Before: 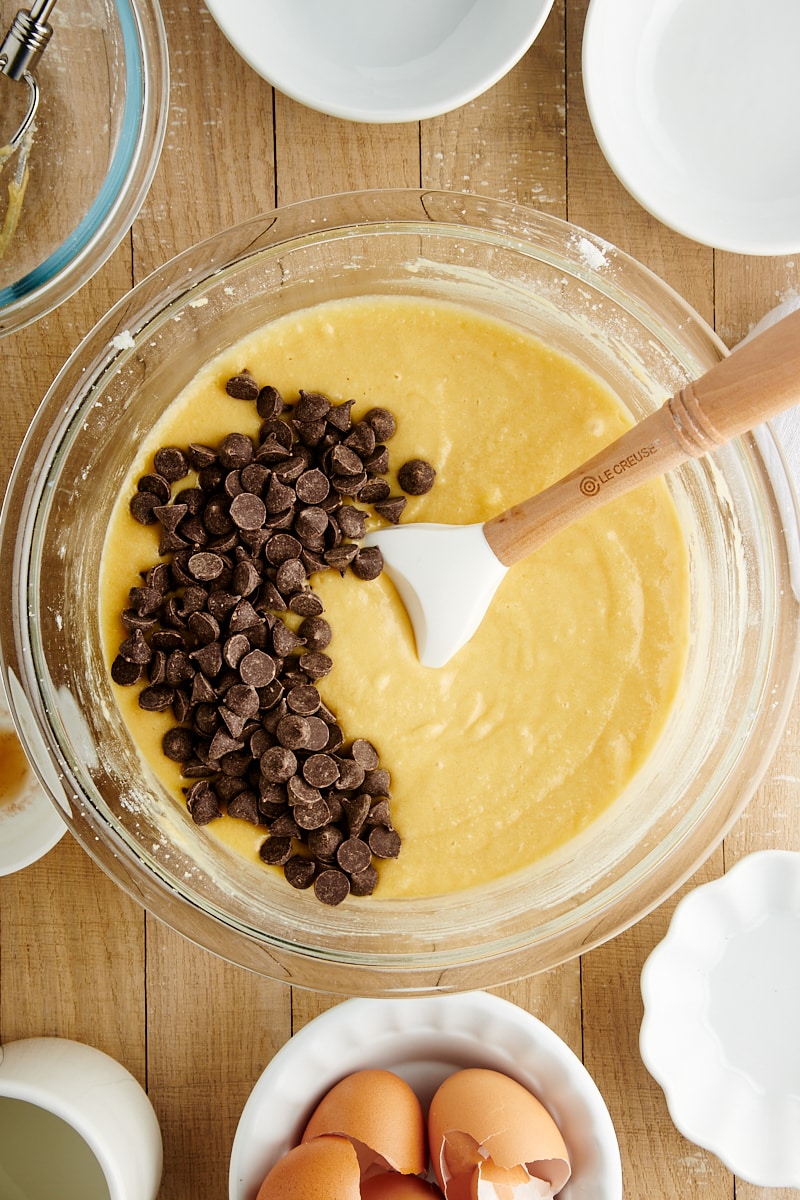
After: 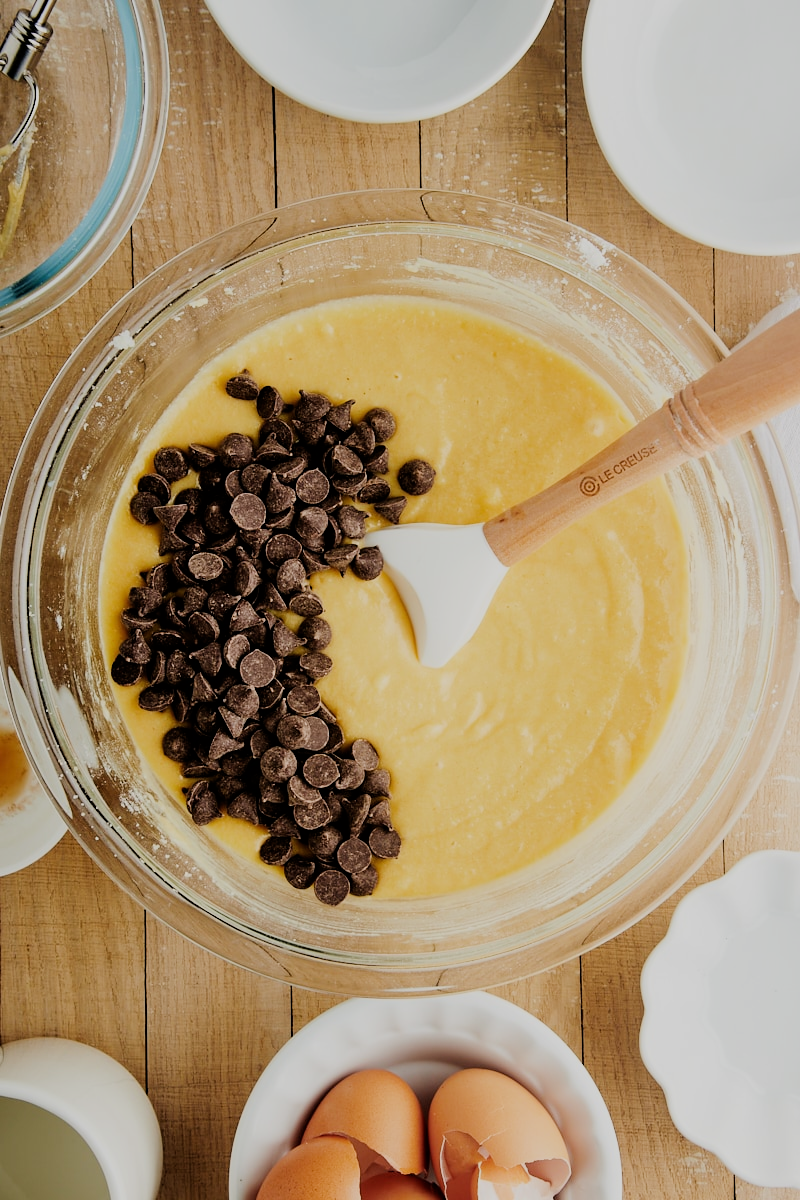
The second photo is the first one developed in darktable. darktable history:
filmic rgb: black relative exposure -9.16 EV, white relative exposure 6.72 EV, hardness 3.08, contrast 1.058, iterations of high-quality reconstruction 0
